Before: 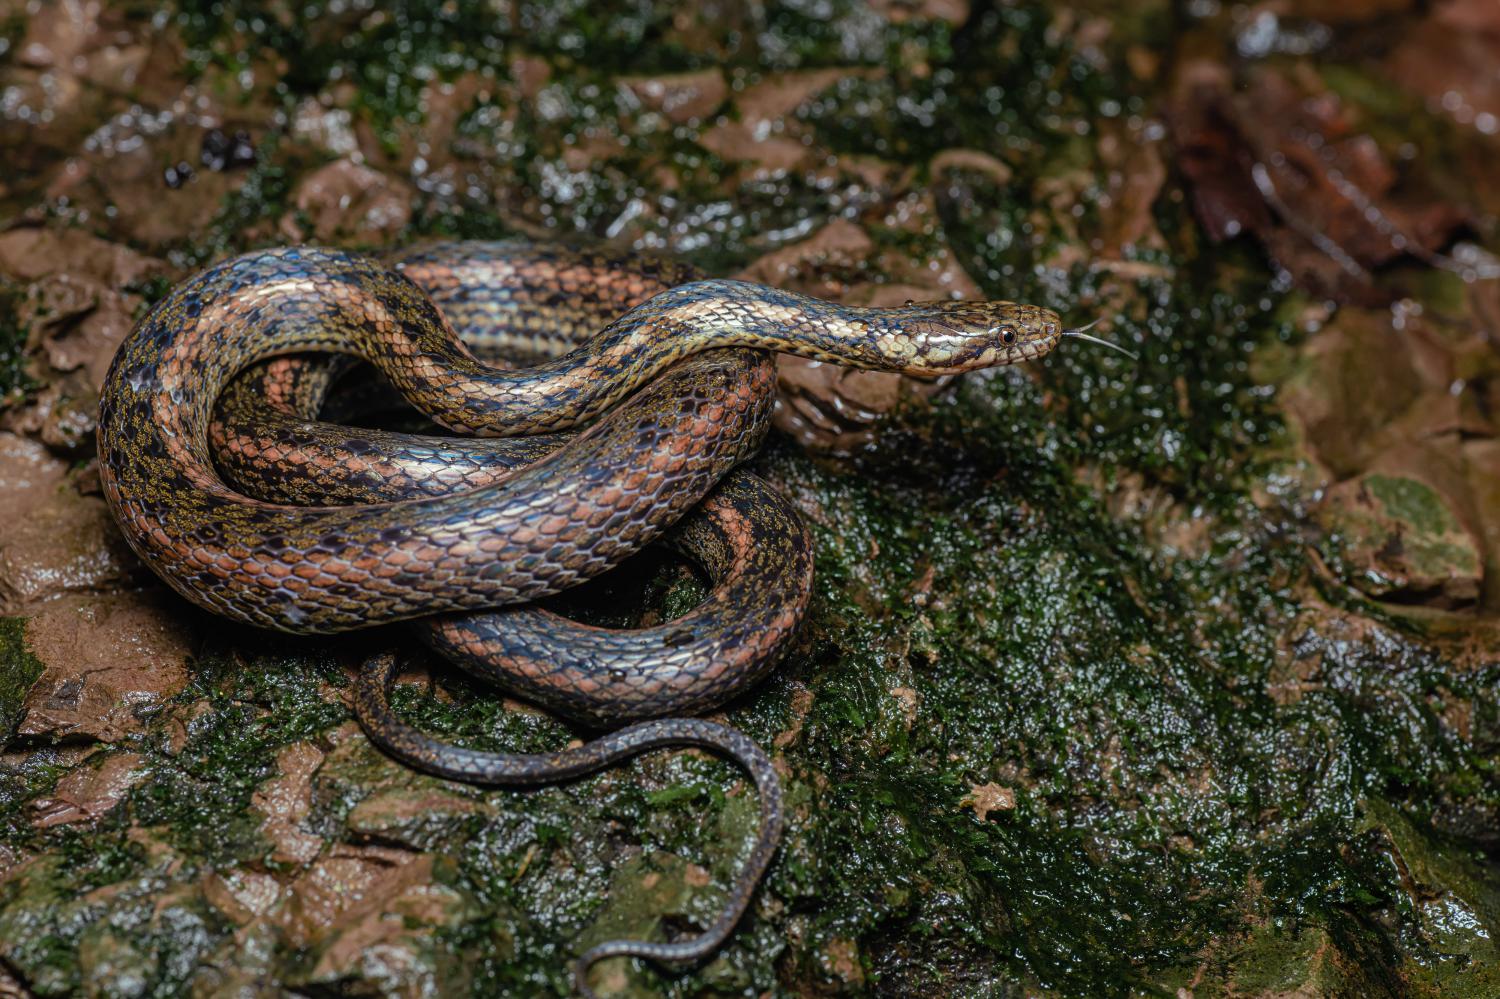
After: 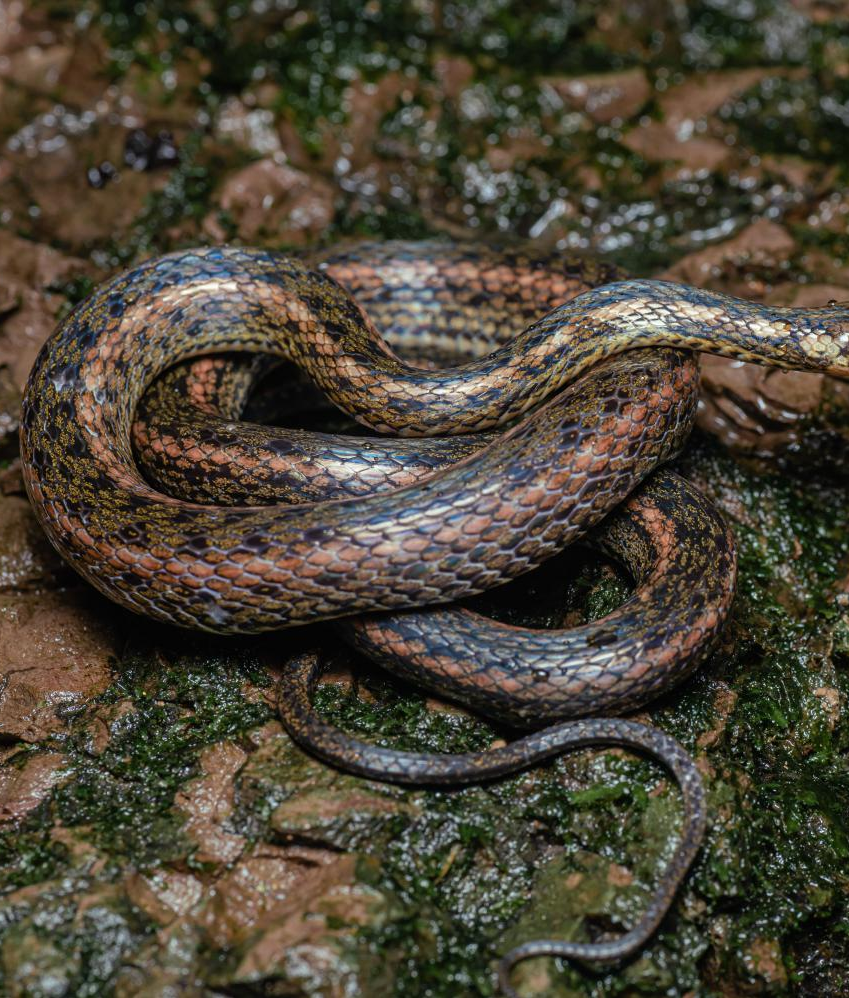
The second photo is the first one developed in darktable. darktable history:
crop: left 5.181%, right 38.176%
